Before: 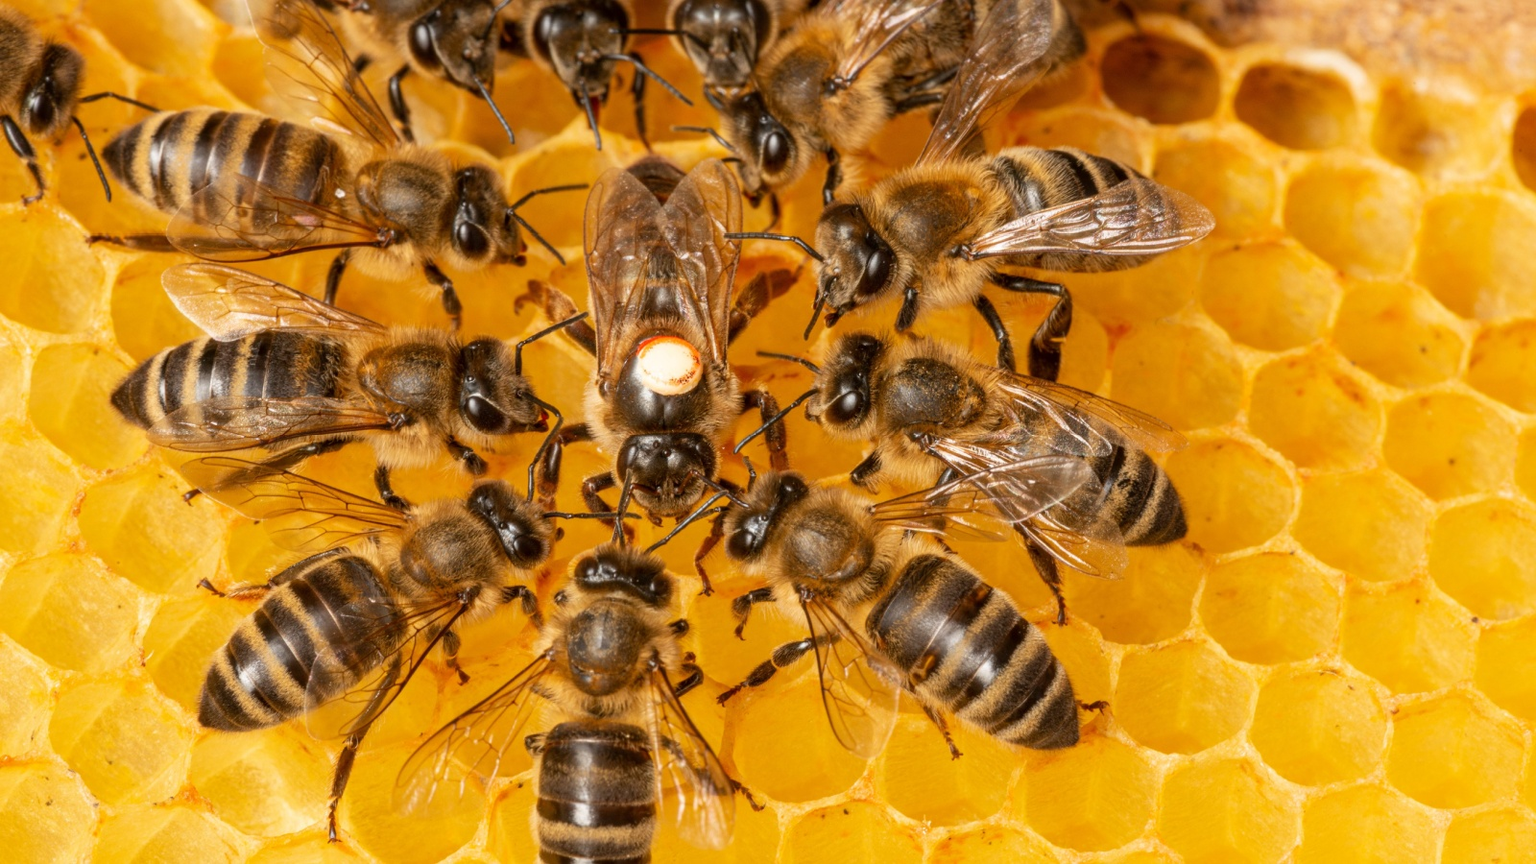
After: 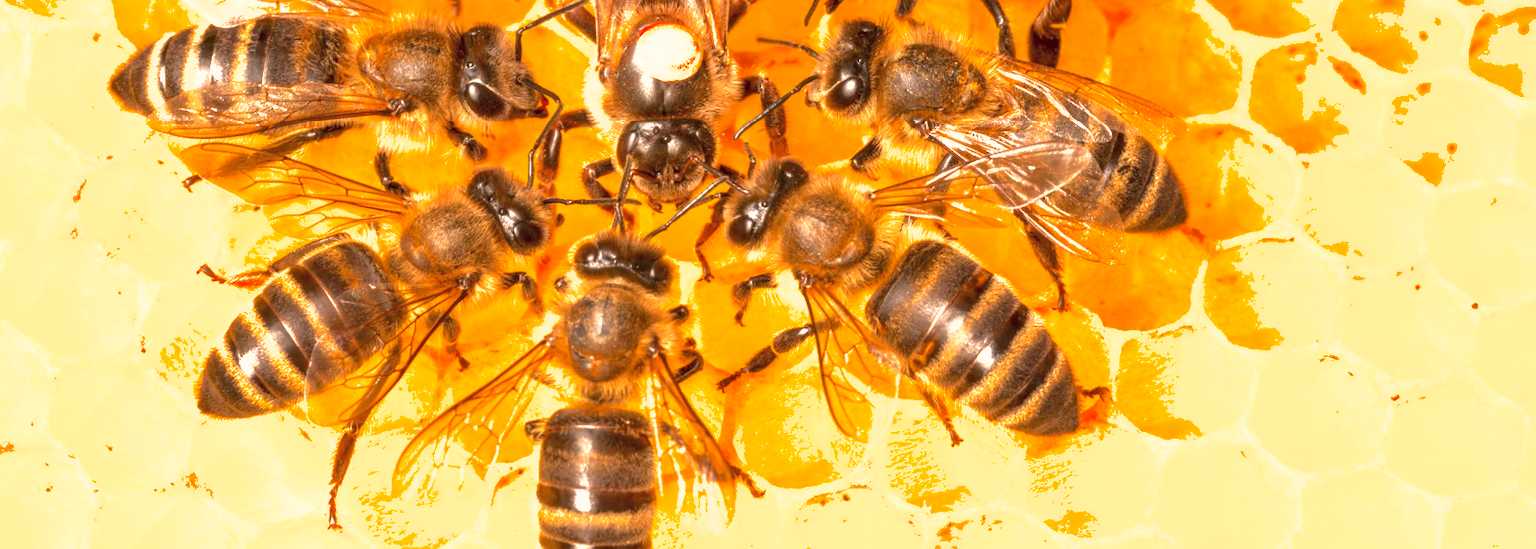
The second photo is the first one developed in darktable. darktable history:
white balance: red 1.127, blue 0.943
shadows and highlights: on, module defaults
crop and rotate: top 36.435%
exposure: black level correction 0, exposure 1 EV, compensate exposure bias true, compensate highlight preservation false
